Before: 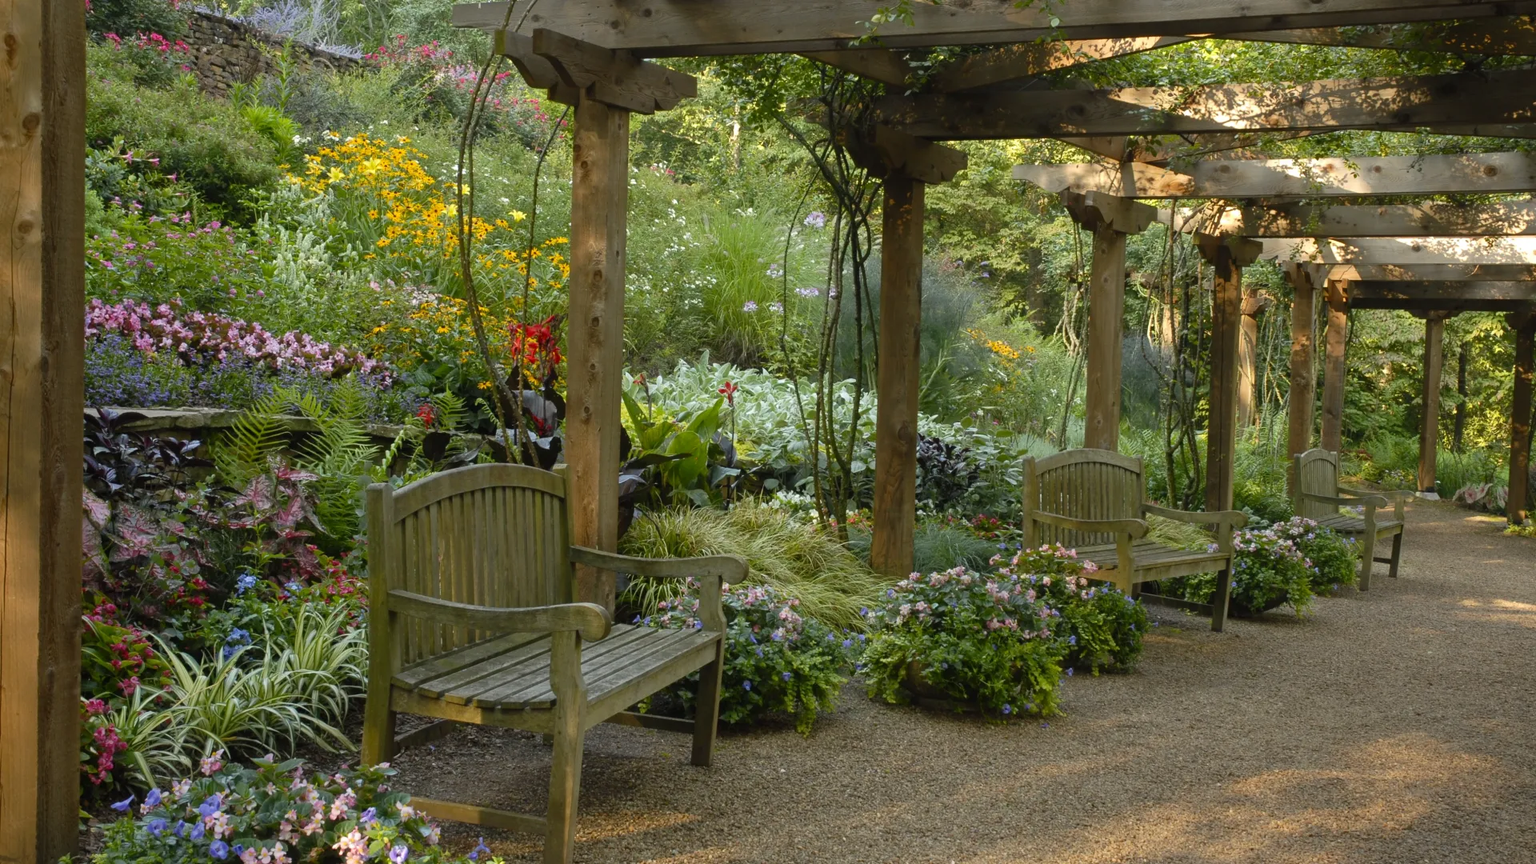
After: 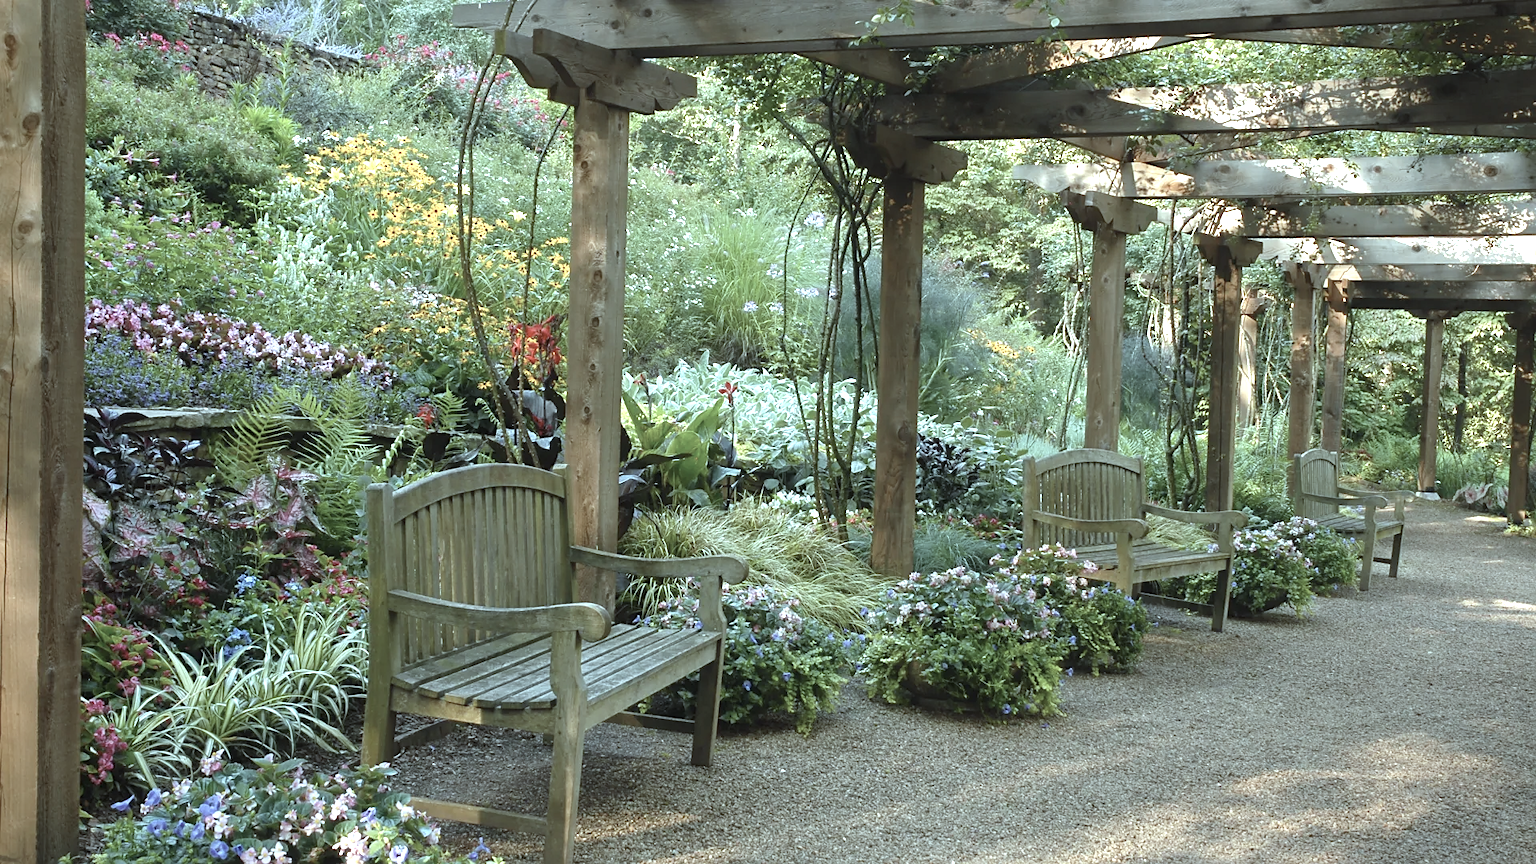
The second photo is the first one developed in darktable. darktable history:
color correction: highlights a* -12.54, highlights b* -17.53, saturation 0.714
sharpen: radius 1.849, amount 0.392, threshold 1.207
contrast brightness saturation: saturation -0.16
exposure: black level correction 0, exposure 1 EV, compensate highlight preservation false
tone equalizer: edges refinement/feathering 500, mask exposure compensation -1.57 EV, preserve details no
